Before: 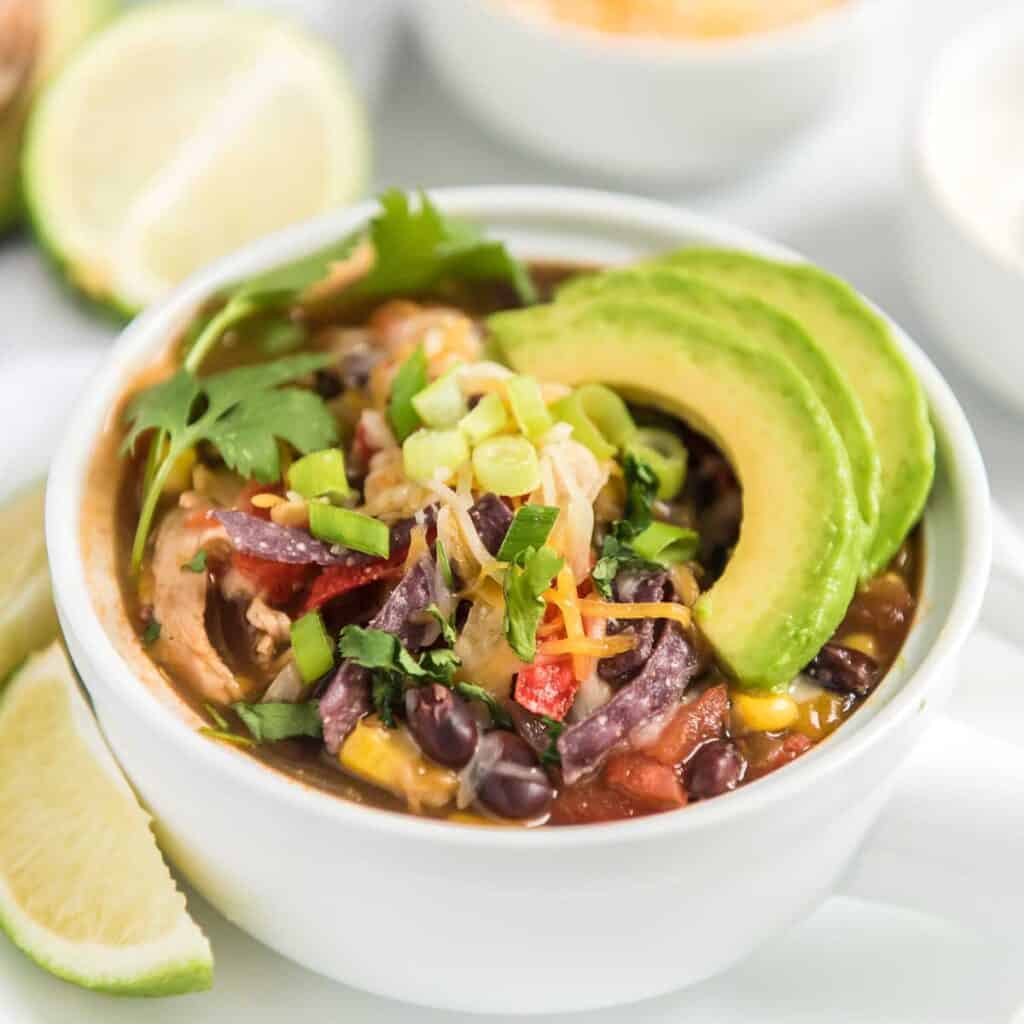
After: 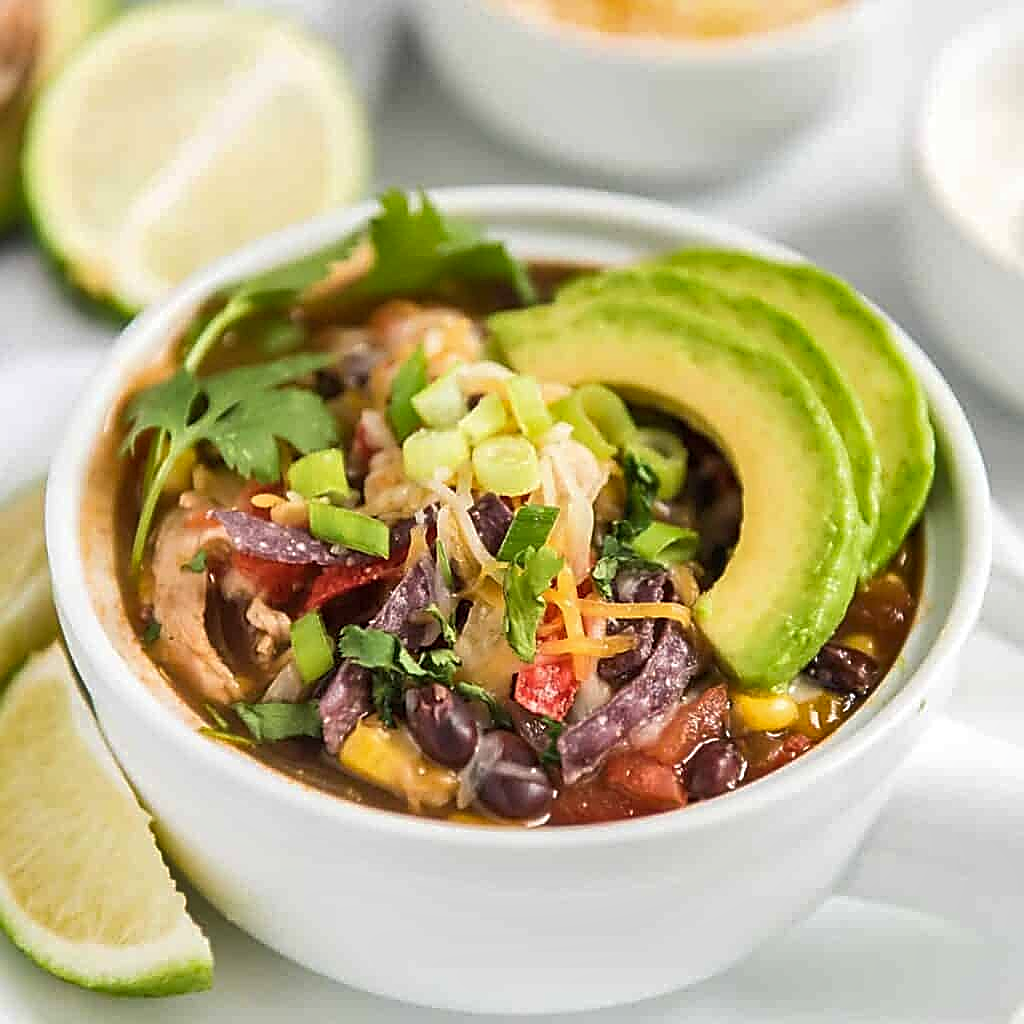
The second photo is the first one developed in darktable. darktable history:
sharpen: radius 1.661, amount 1.305
tone equalizer: mask exposure compensation -0.509 EV
color correction: highlights b* -0.006
shadows and highlights: low approximation 0.01, soften with gaussian
